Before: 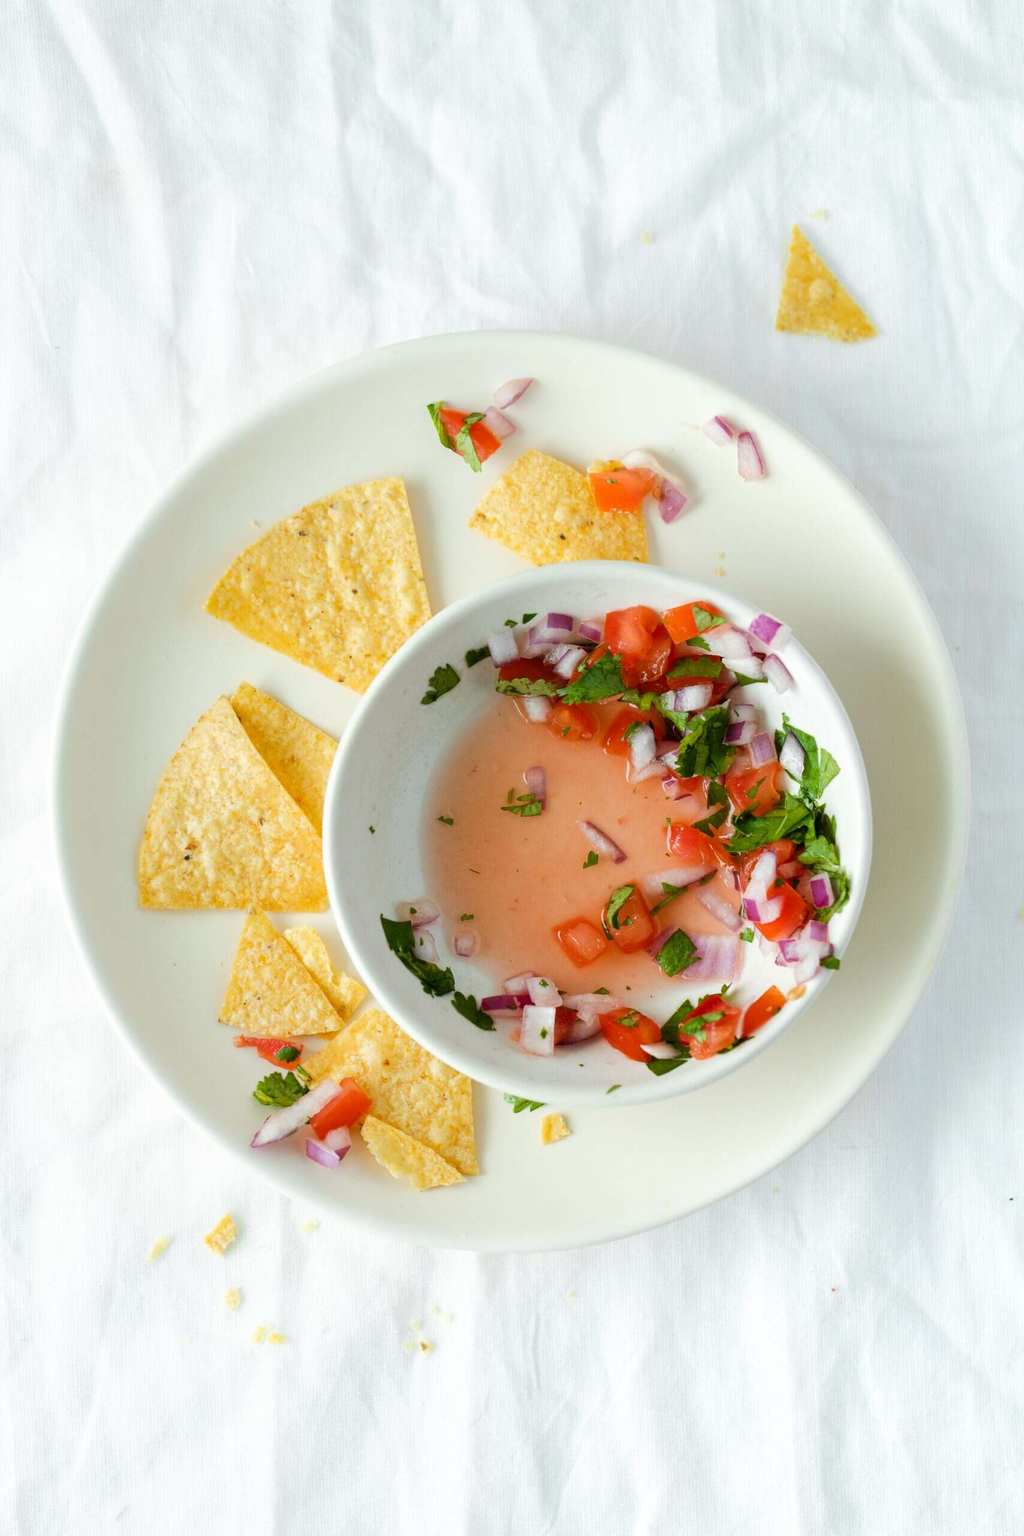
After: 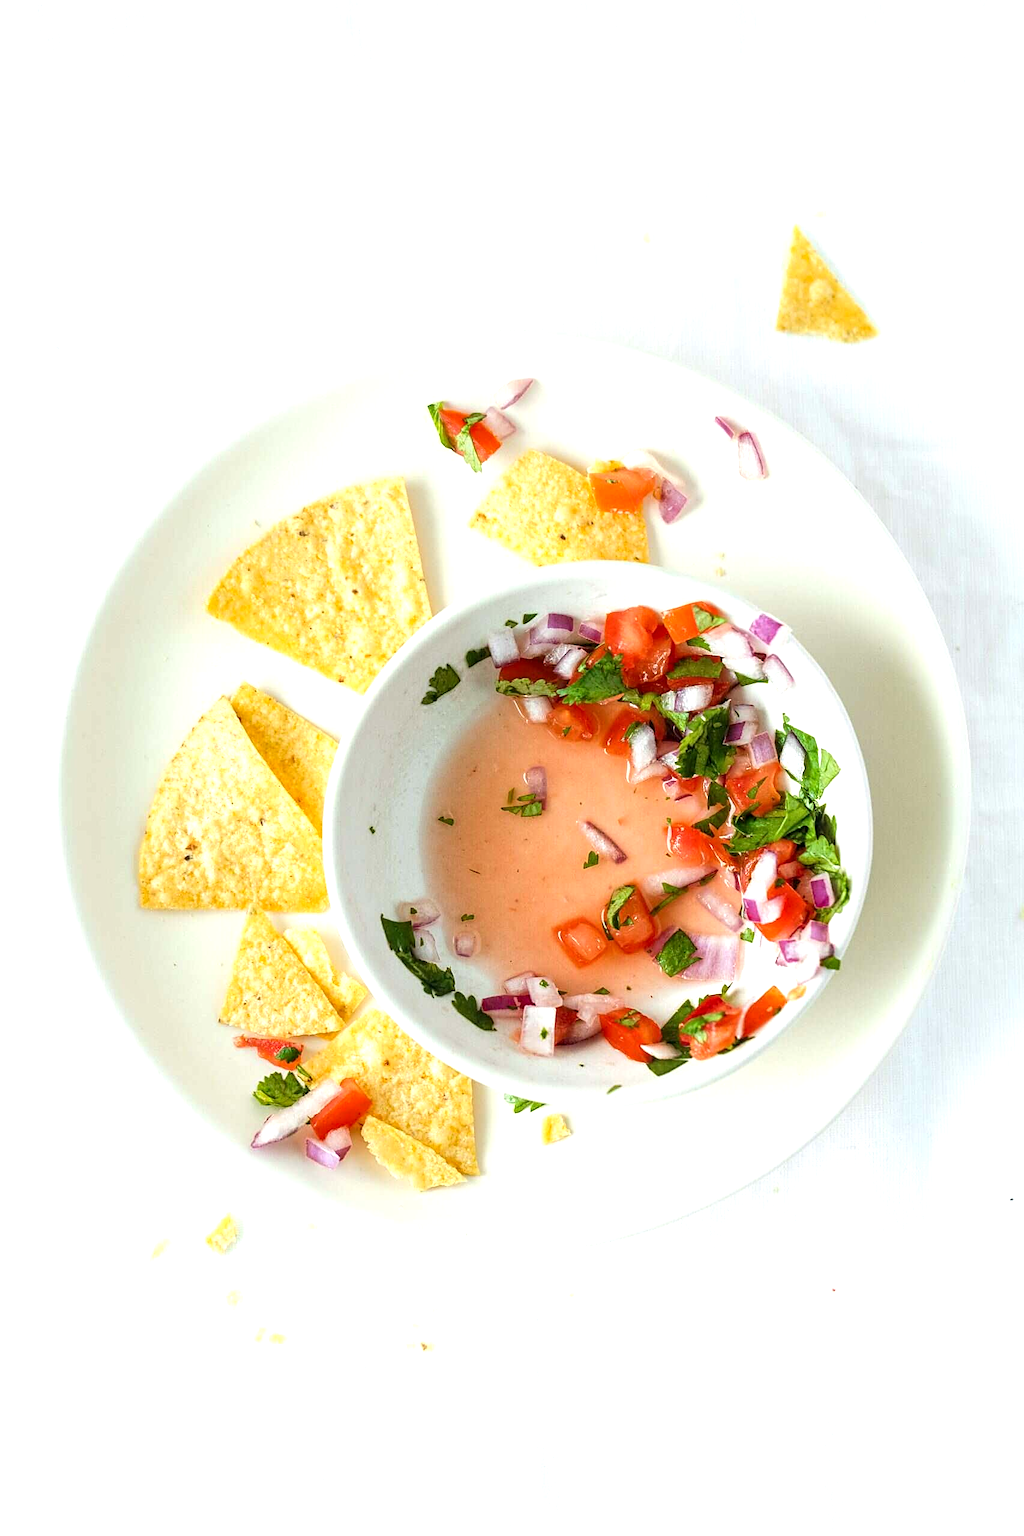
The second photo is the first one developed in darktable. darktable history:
local contrast: on, module defaults
exposure: exposure 0.6 EV, compensate highlight preservation false
sharpen: on, module defaults
